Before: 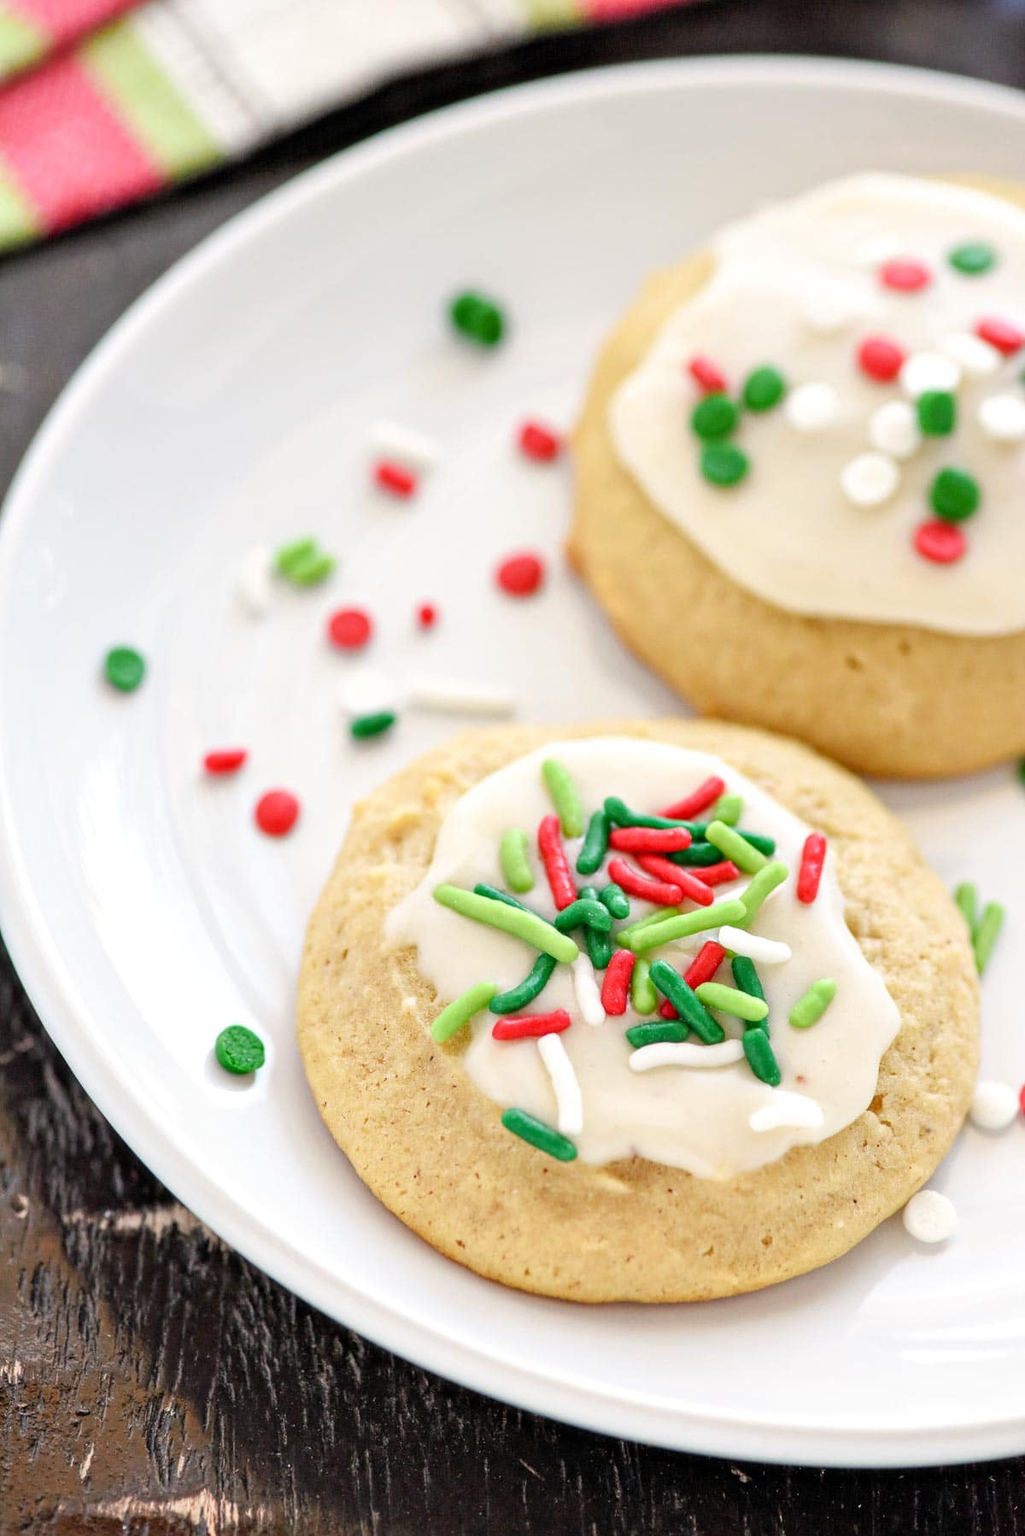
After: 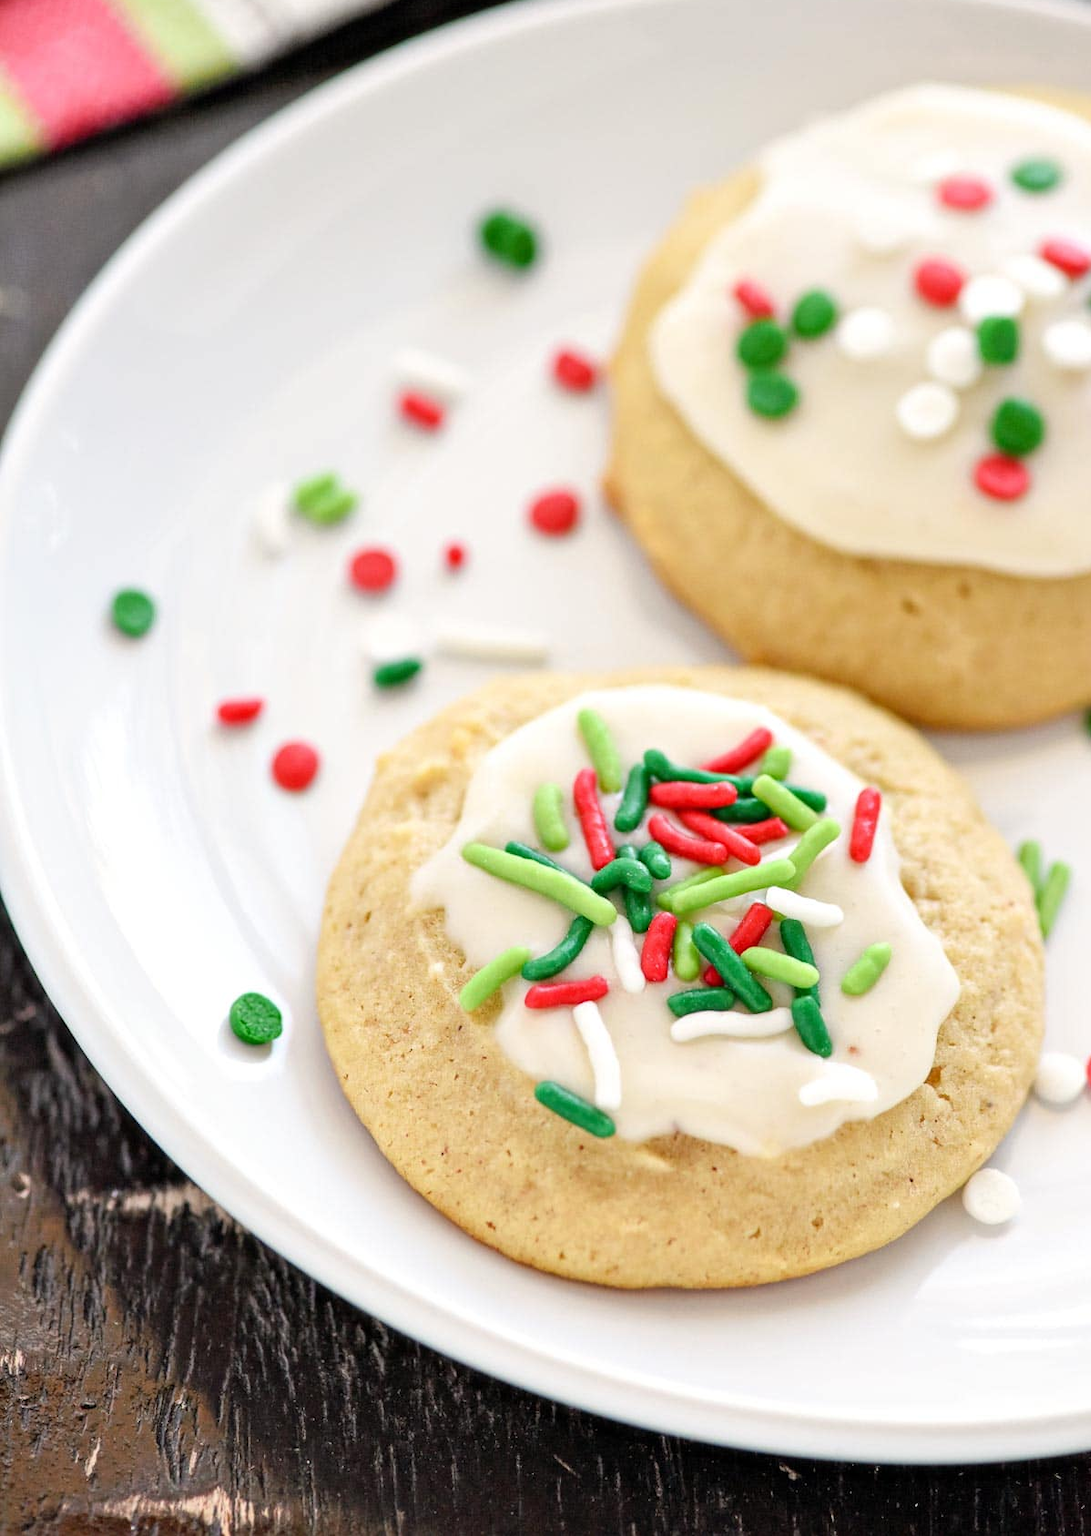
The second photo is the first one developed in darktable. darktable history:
crop and rotate: top 6.151%
